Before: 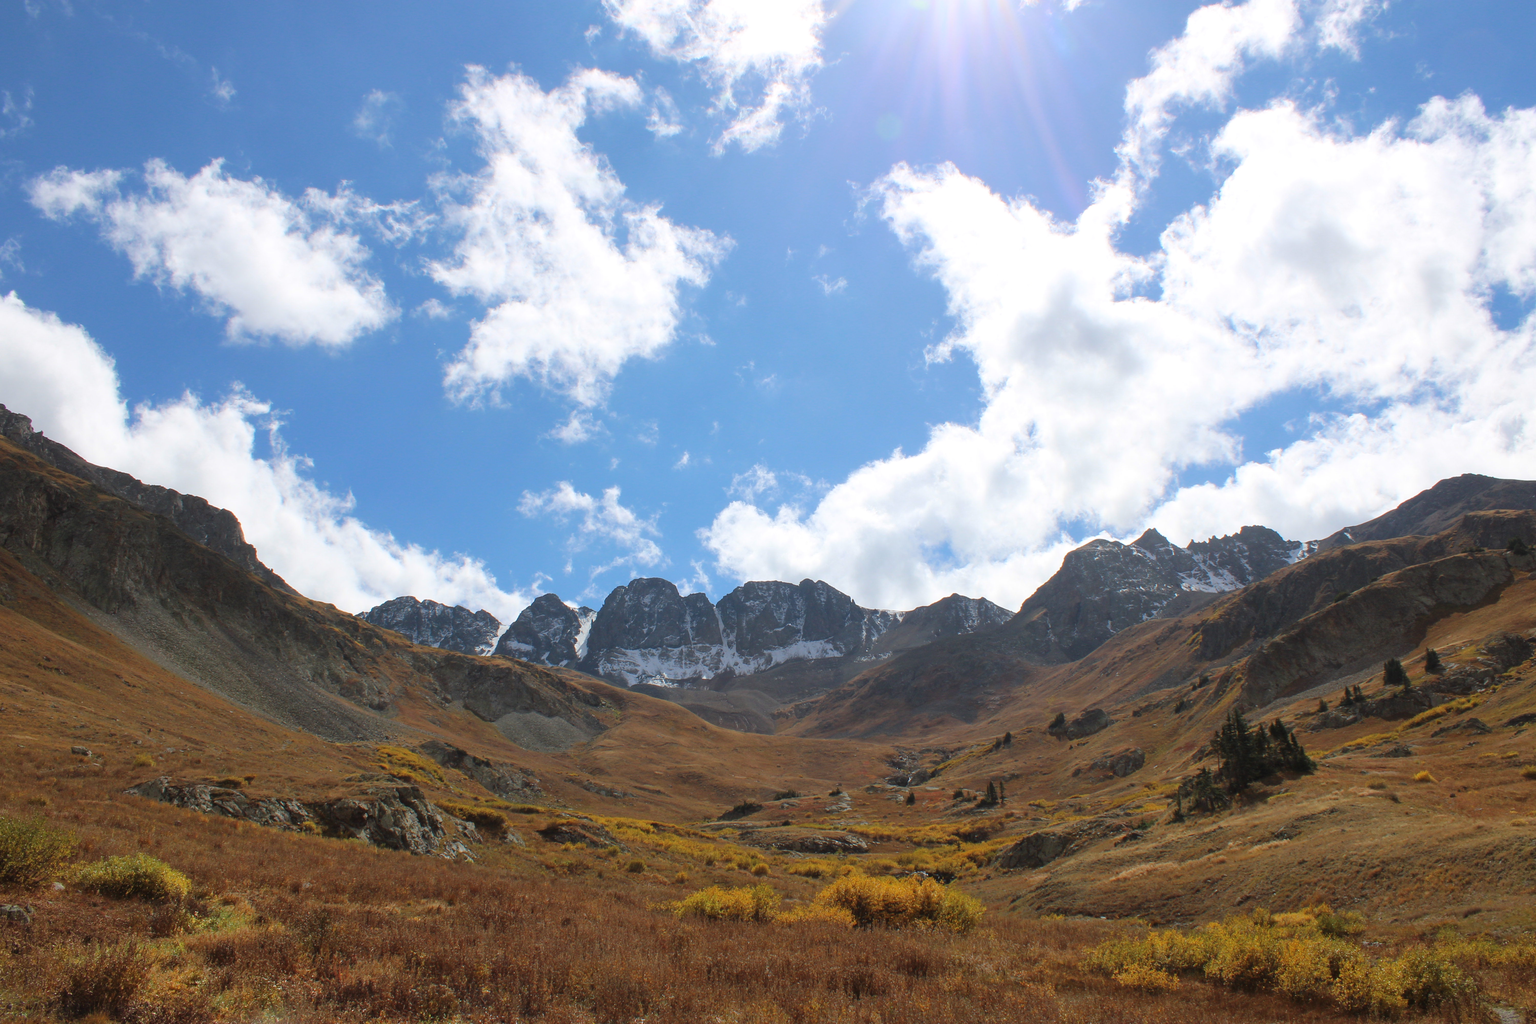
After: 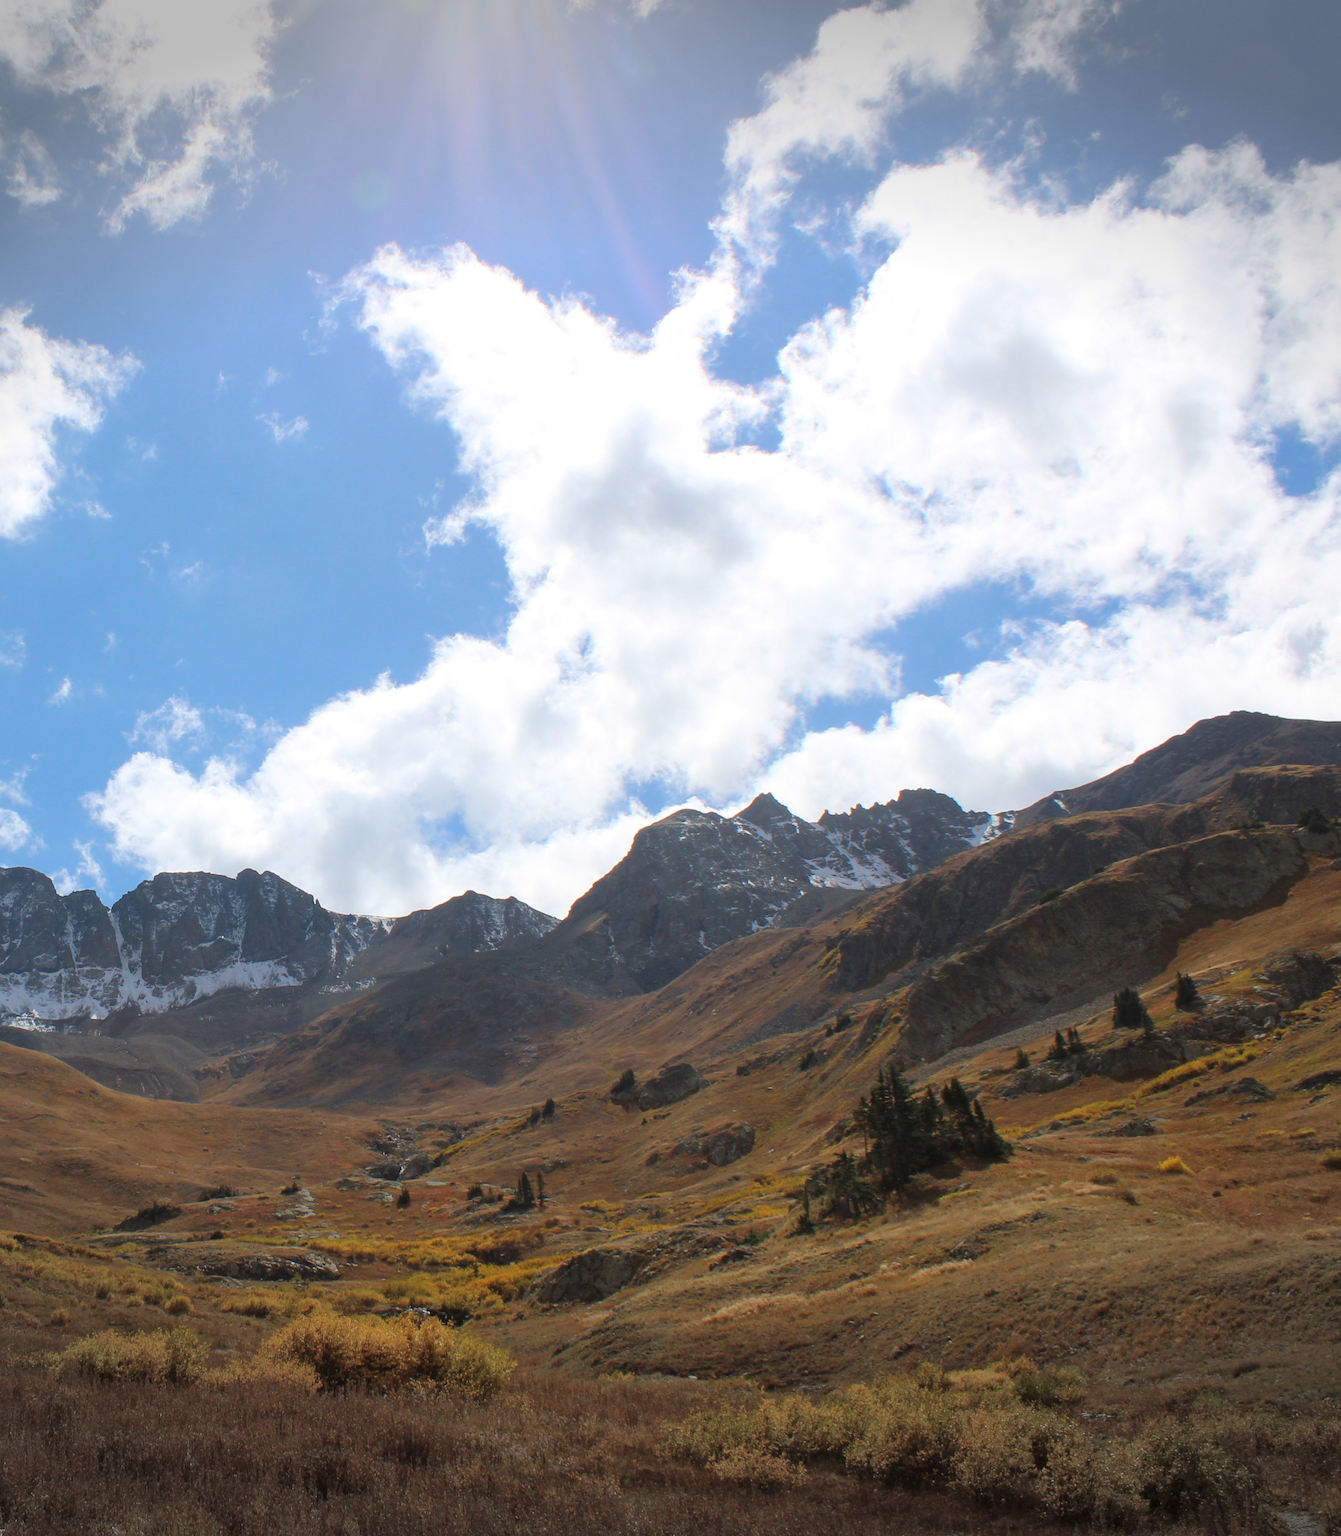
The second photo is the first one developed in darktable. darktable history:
crop: left 41.784%
vignetting: fall-off start 100.36%, width/height ratio 1.321
